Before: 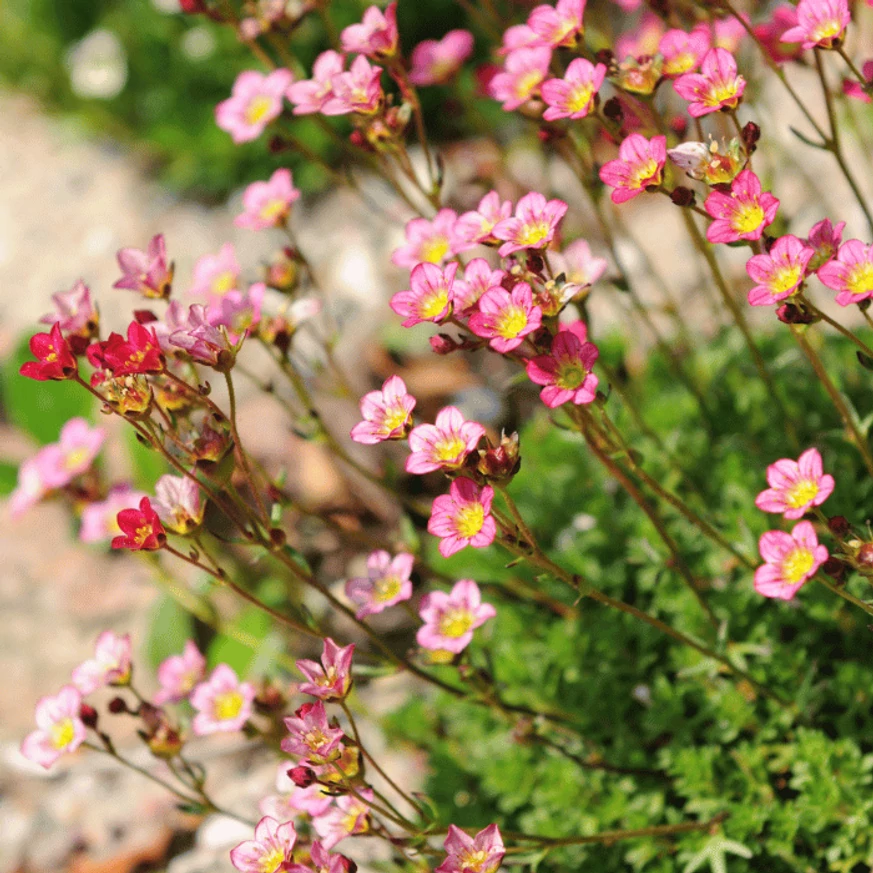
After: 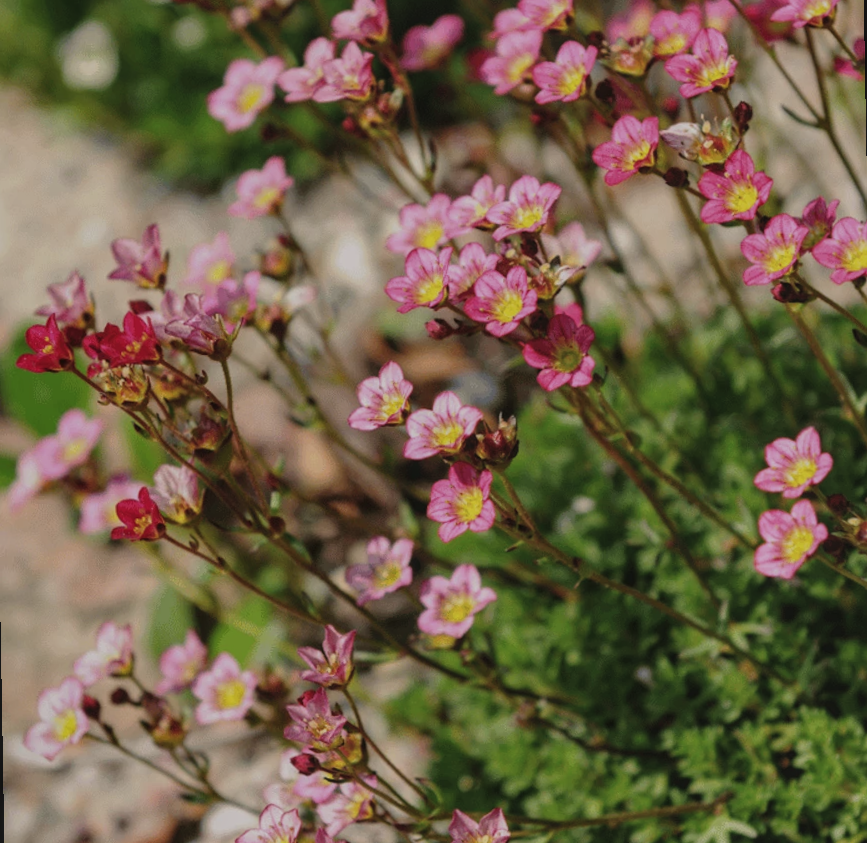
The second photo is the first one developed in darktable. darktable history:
rotate and perspective: rotation -1°, crop left 0.011, crop right 0.989, crop top 0.025, crop bottom 0.975
local contrast: detail 130%
exposure: black level correction -0.016, exposure -1.018 EV, compensate highlight preservation false
